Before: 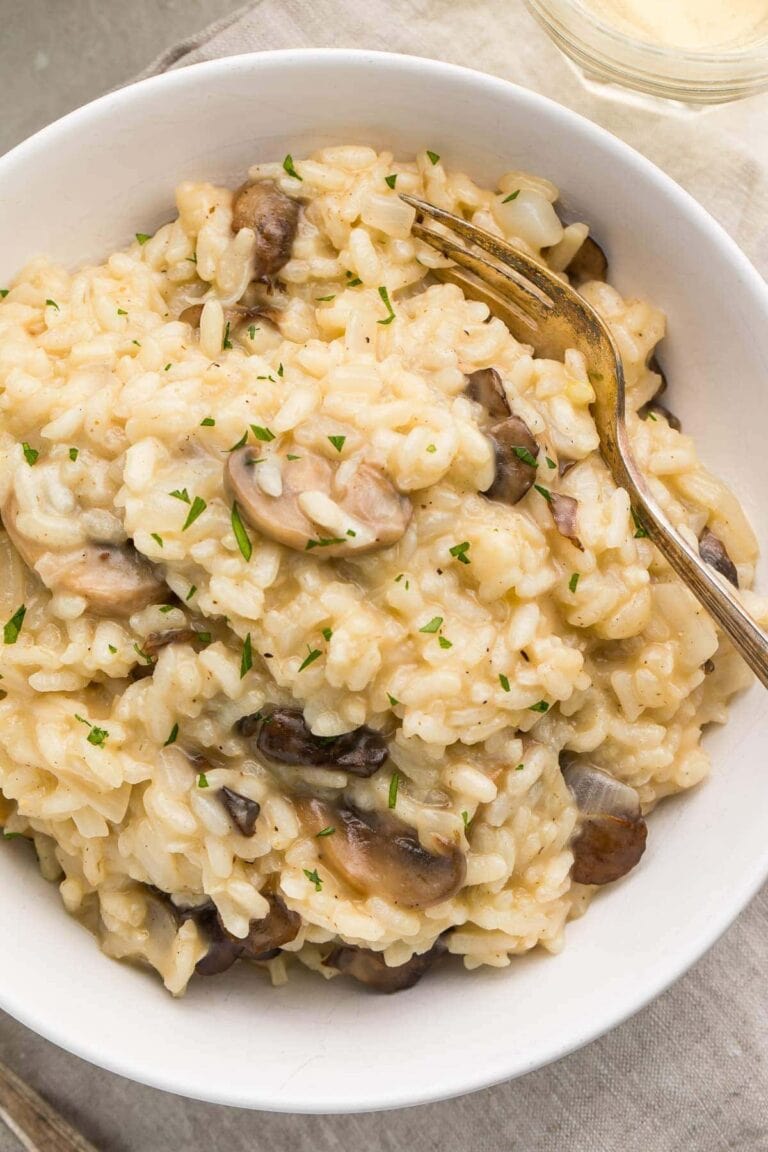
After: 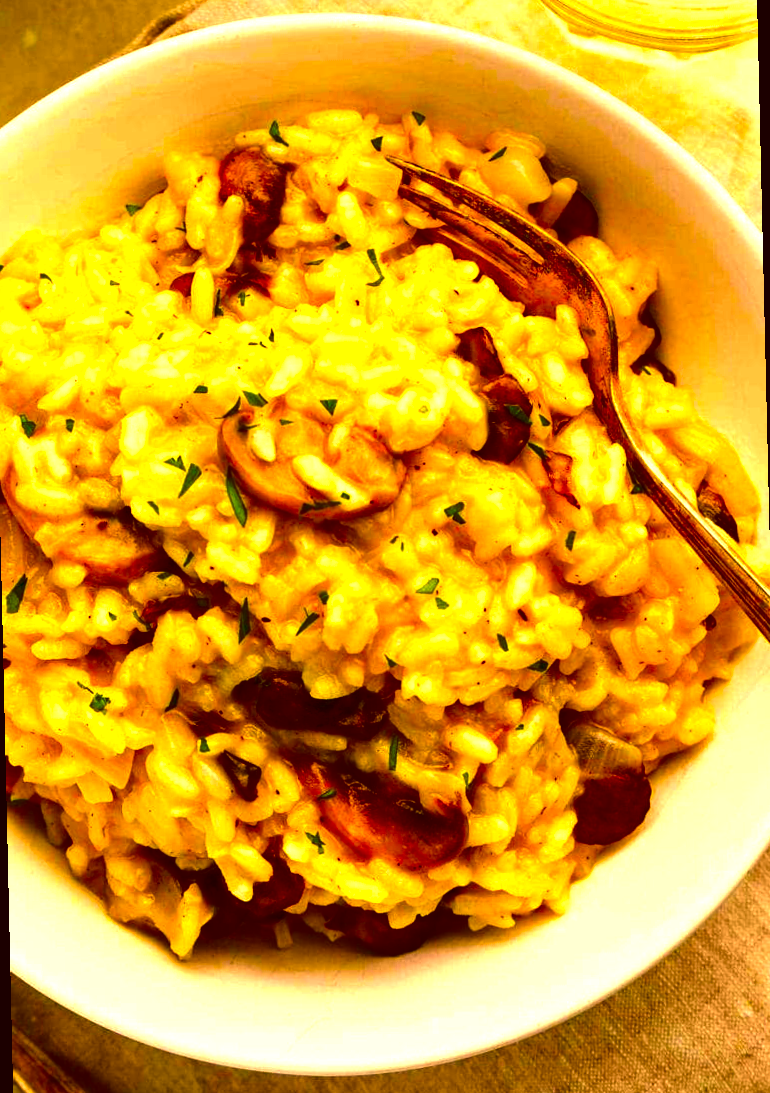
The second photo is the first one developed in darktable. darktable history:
contrast brightness saturation: contrast 0.09, brightness -0.59, saturation 0.17
tone equalizer: -8 EV -0.75 EV, -7 EV -0.7 EV, -6 EV -0.6 EV, -5 EV -0.4 EV, -3 EV 0.4 EV, -2 EV 0.6 EV, -1 EV 0.7 EV, +0 EV 0.75 EV, edges refinement/feathering 500, mask exposure compensation -1.57 EV, preserve details no
color correction: highlights a* 10.44, highlights b* 30.04, shadows a* 2.73, shadows b* 17.51, saturation 1.72
color balance rgb: perceptual saturation grading › global saturation 25%, perceptual brilliance grading › mid-tones 10%, perceptual brilliance grading › shadows 15%, global vibrance 20%
rotate and perspective: rotation -1.32°, lens shift (horizontal) -0.031, crop left 0.015, crop right 0.985, crop top 0.047, crop bottom 0.982
